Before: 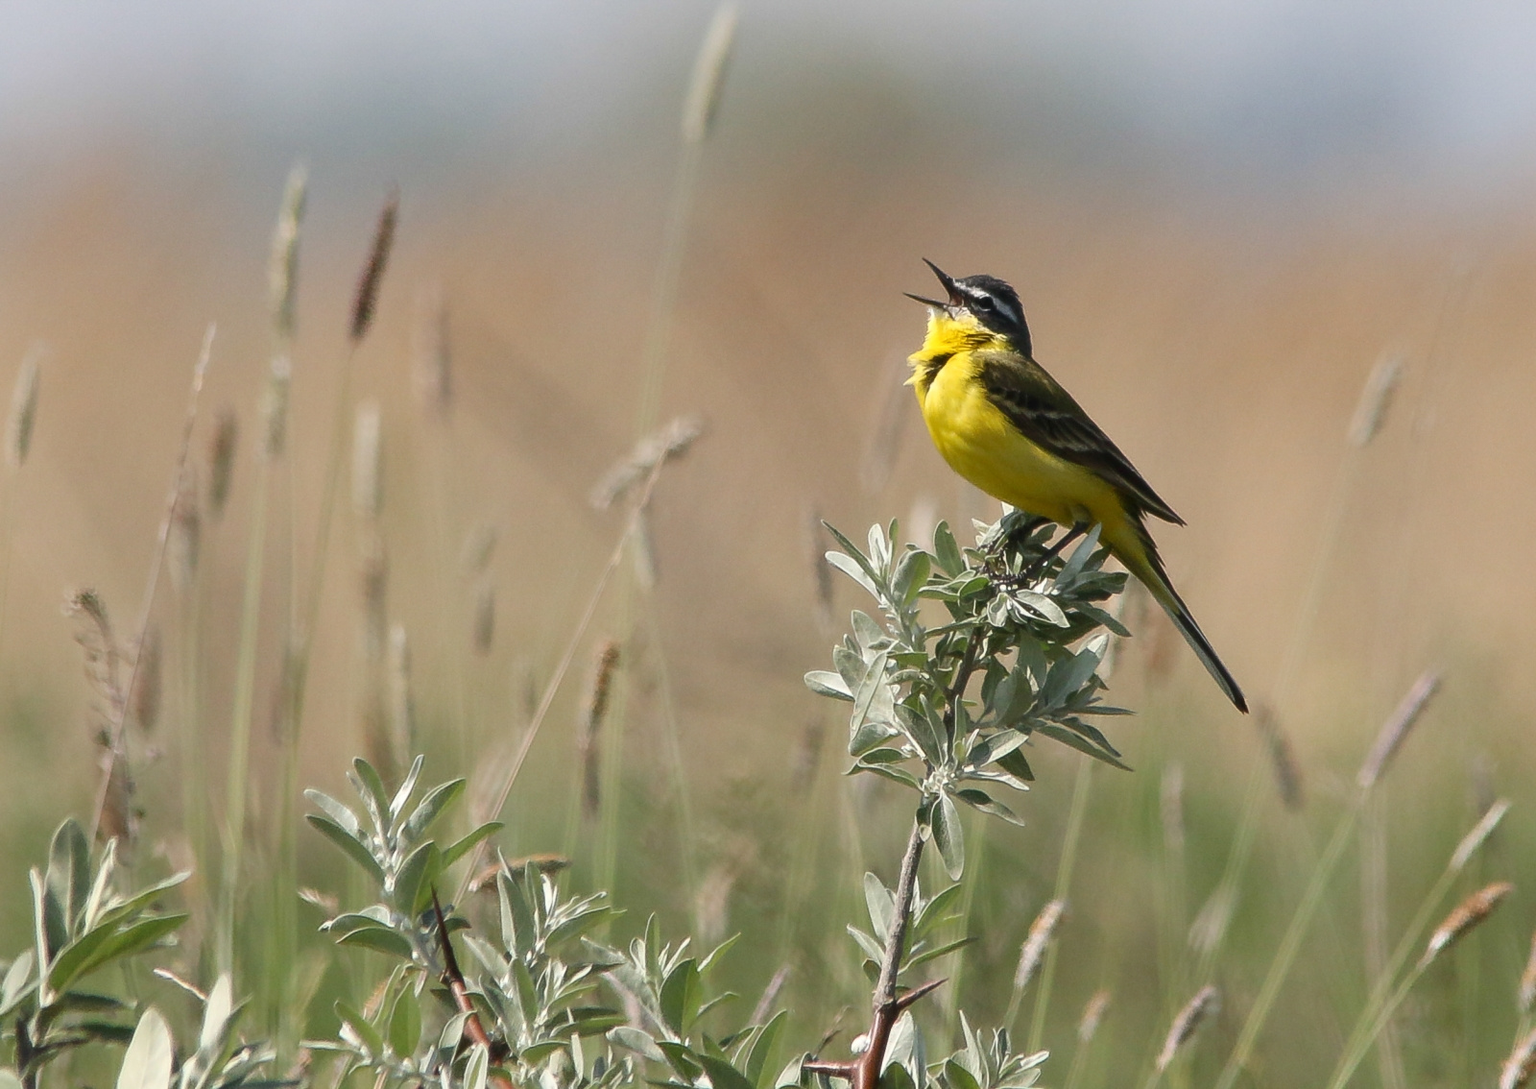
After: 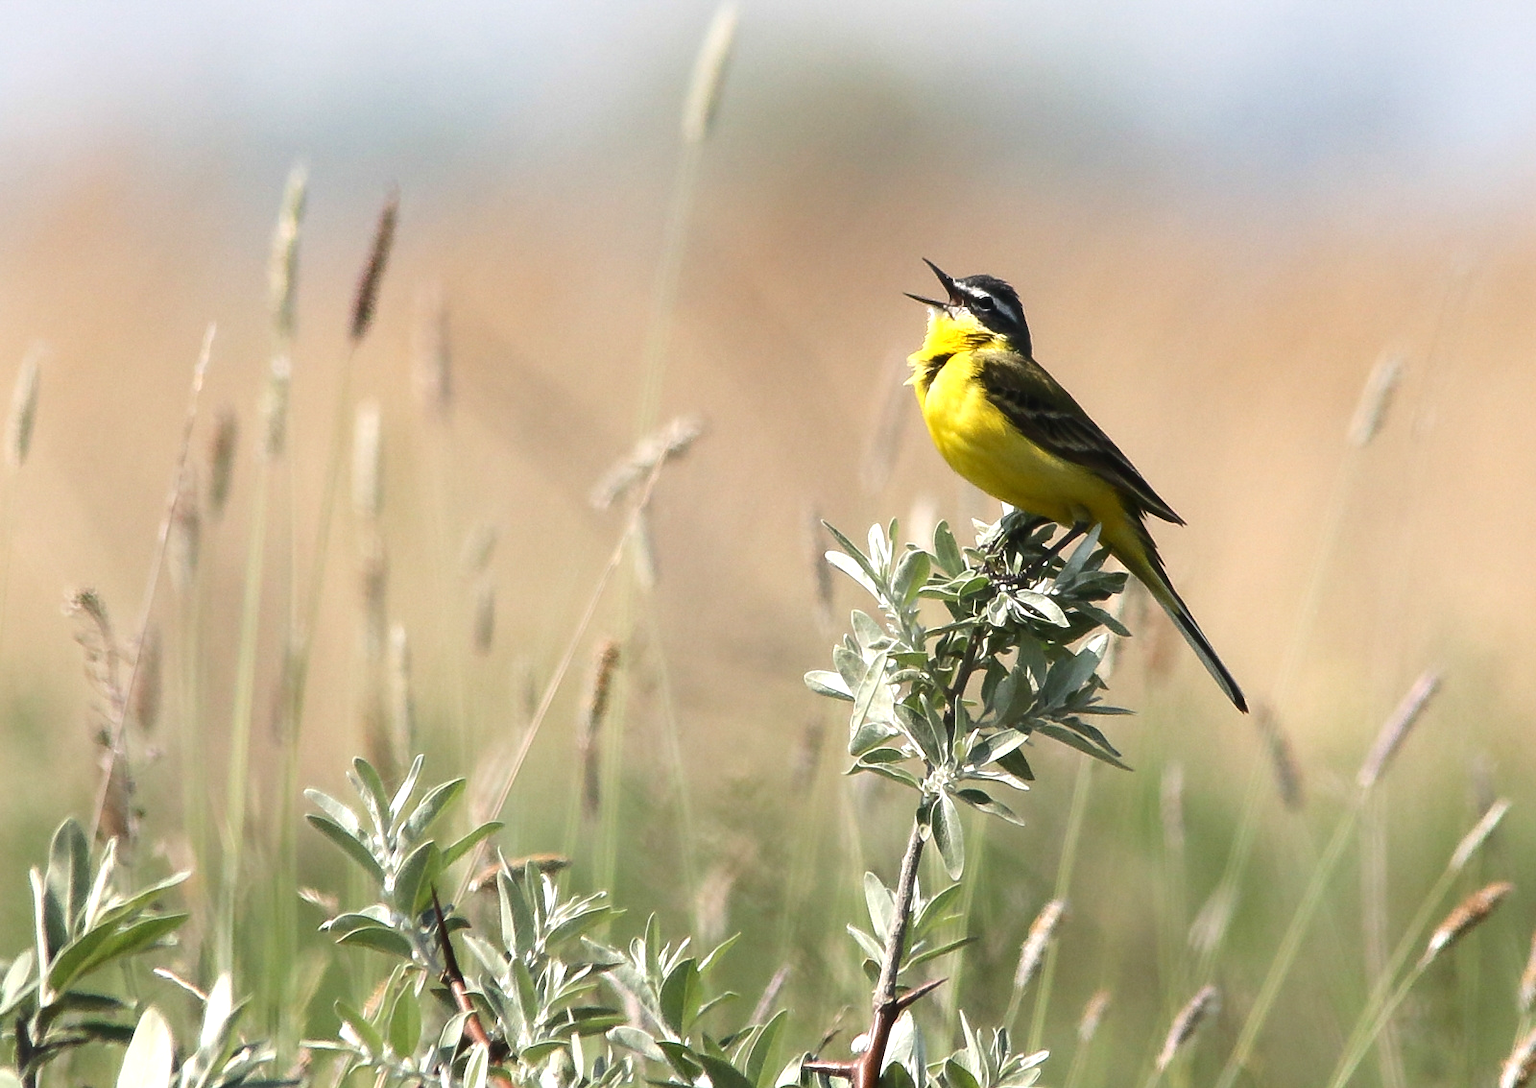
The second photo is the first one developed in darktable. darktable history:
tone equalizer: -8 EV 0.001 EV, -7 EV -0.002 EV, -6 EV 0.002 EV, -5 EV -0.061 EV, -4 EV -0.103 EV, -3 EV -0.145 EV, -2 EV 0.229 EV, -1 EV 0.705 EV, +0 EV 0.513 EV
